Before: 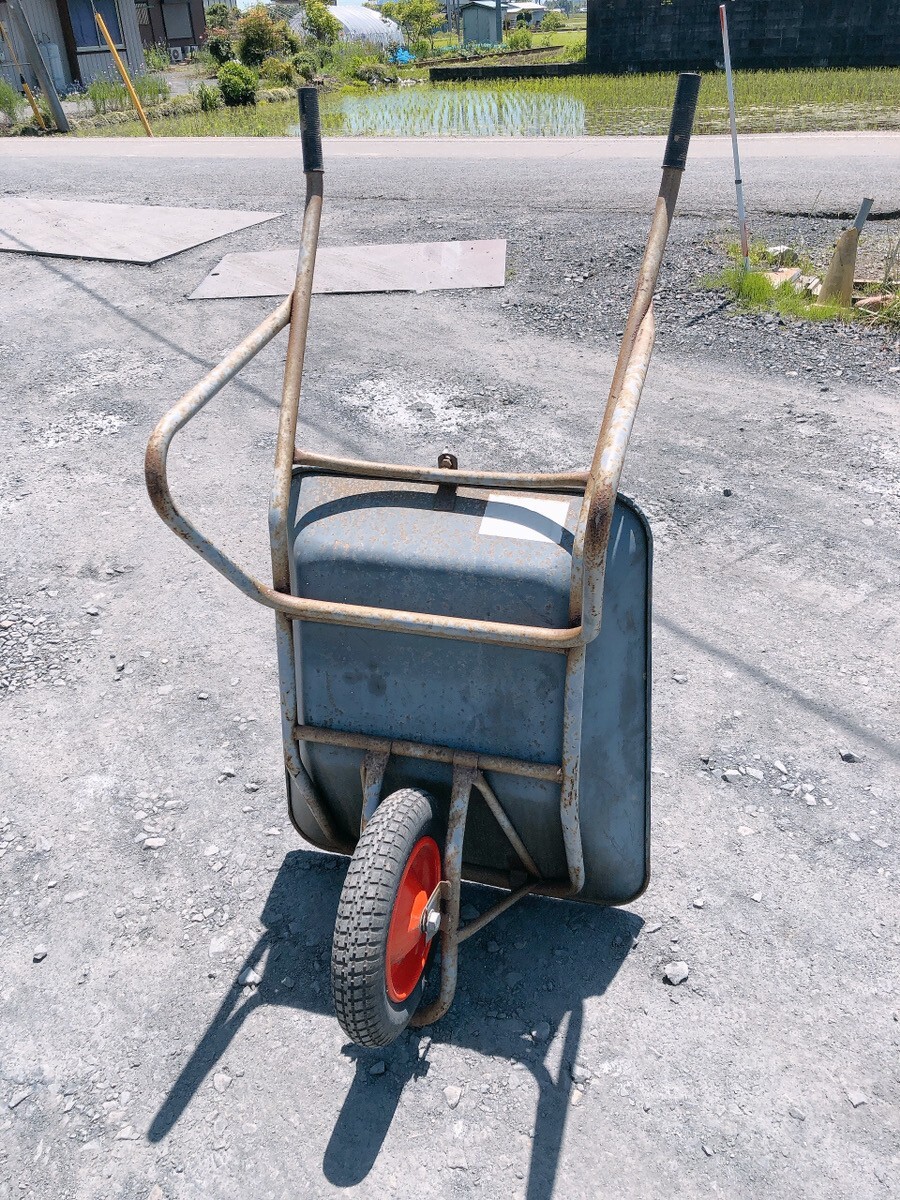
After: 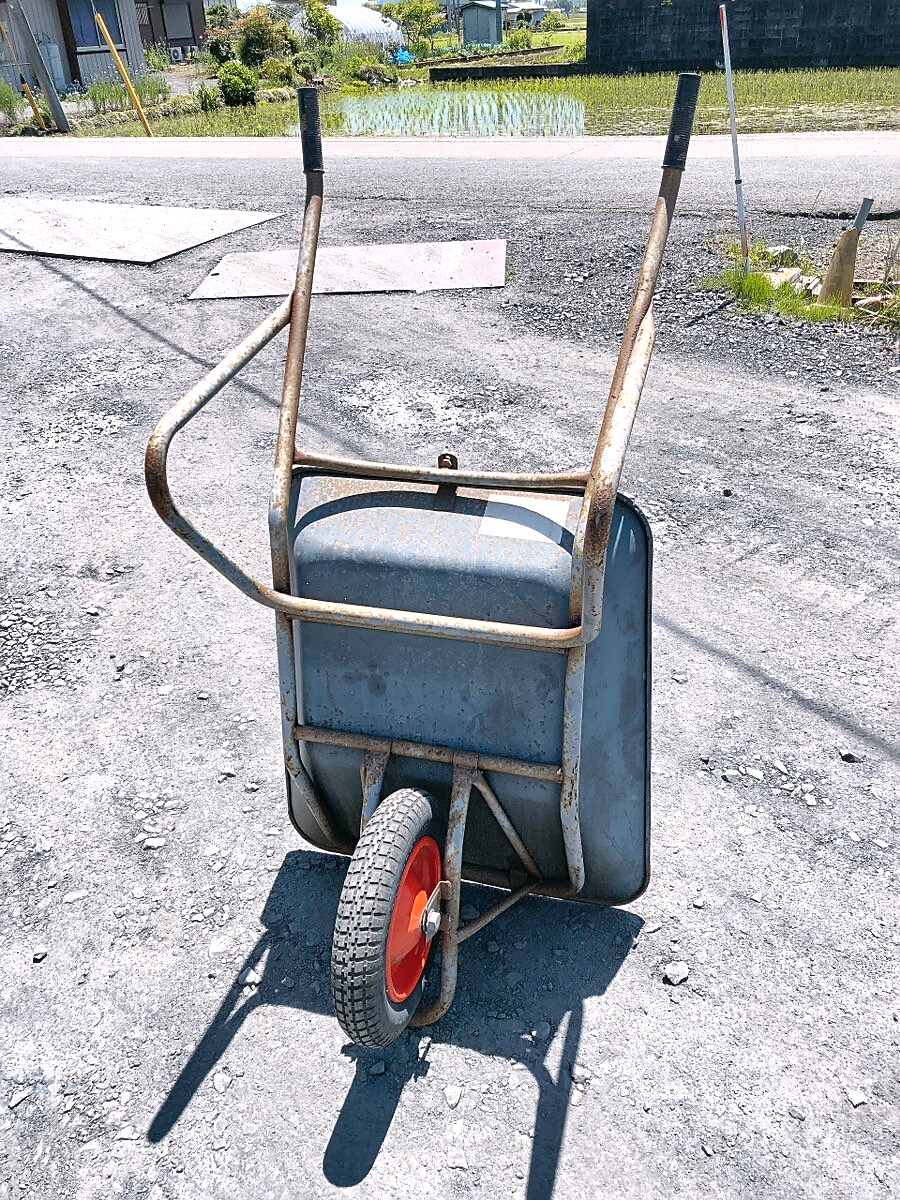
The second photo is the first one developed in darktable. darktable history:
sharpen: on, module defaults
exposure: black level correction 0, exposure 0.399 EV, compensate highlight preservation false
shadows and highlights: low approximation 0.01, soften with gaussian
